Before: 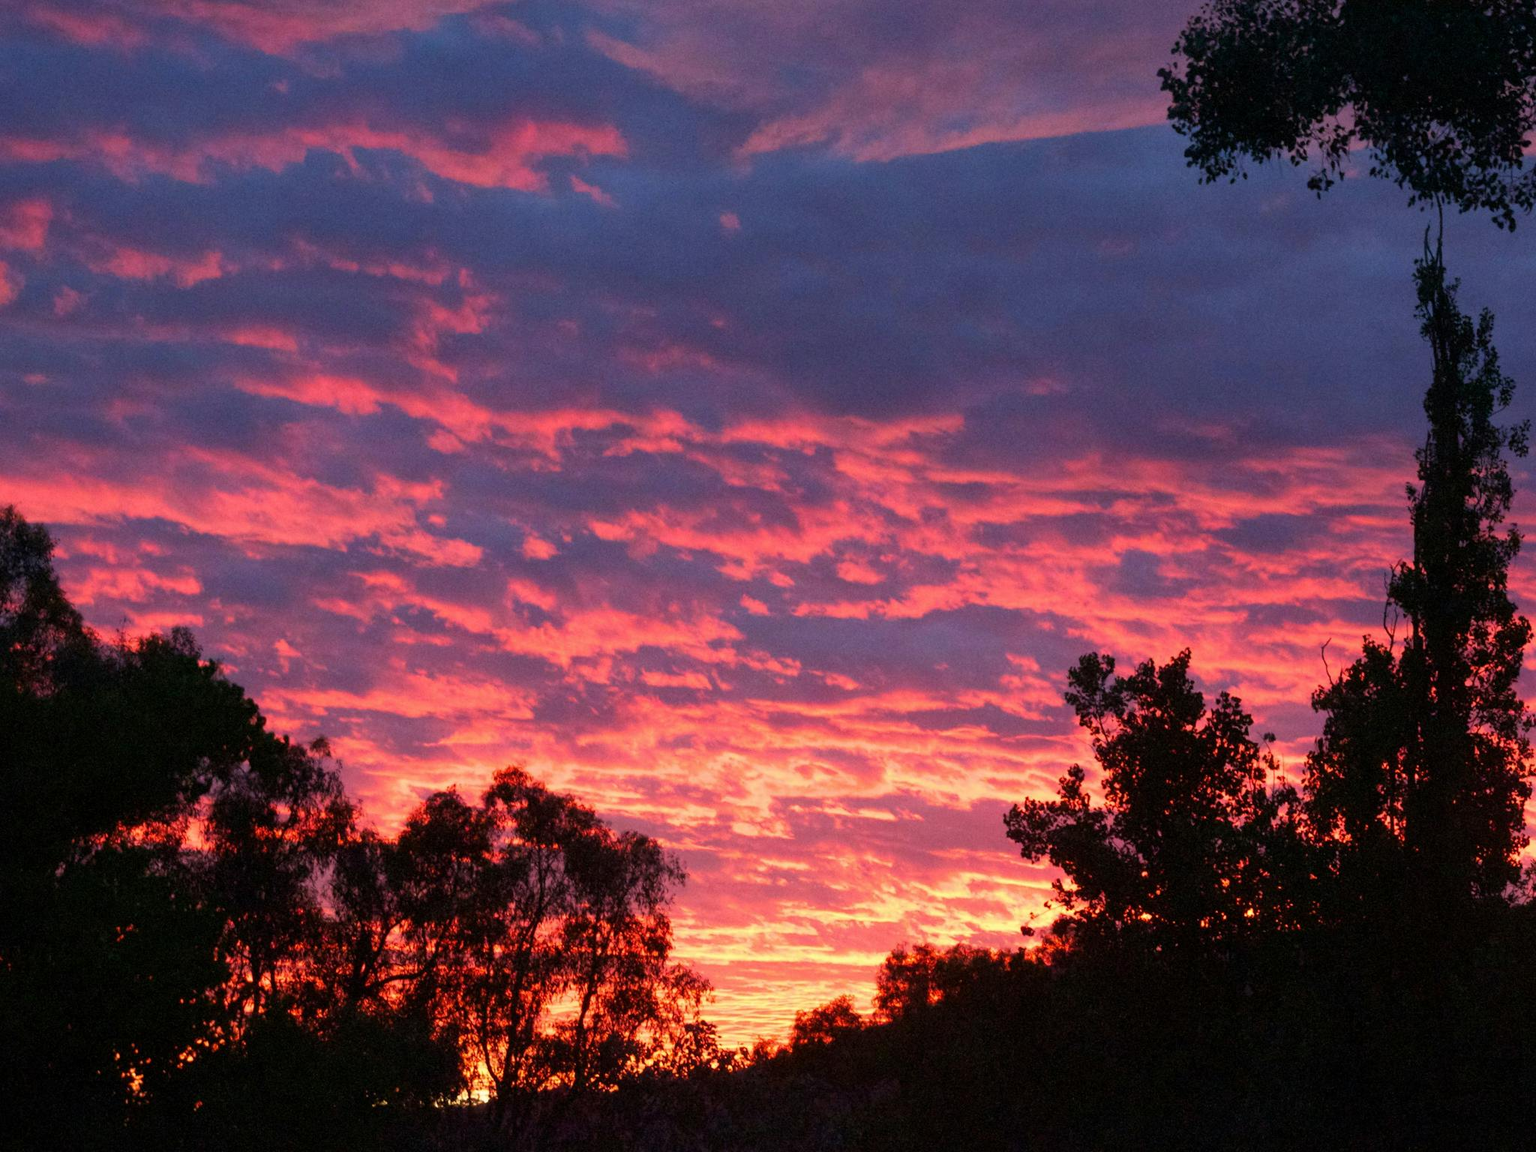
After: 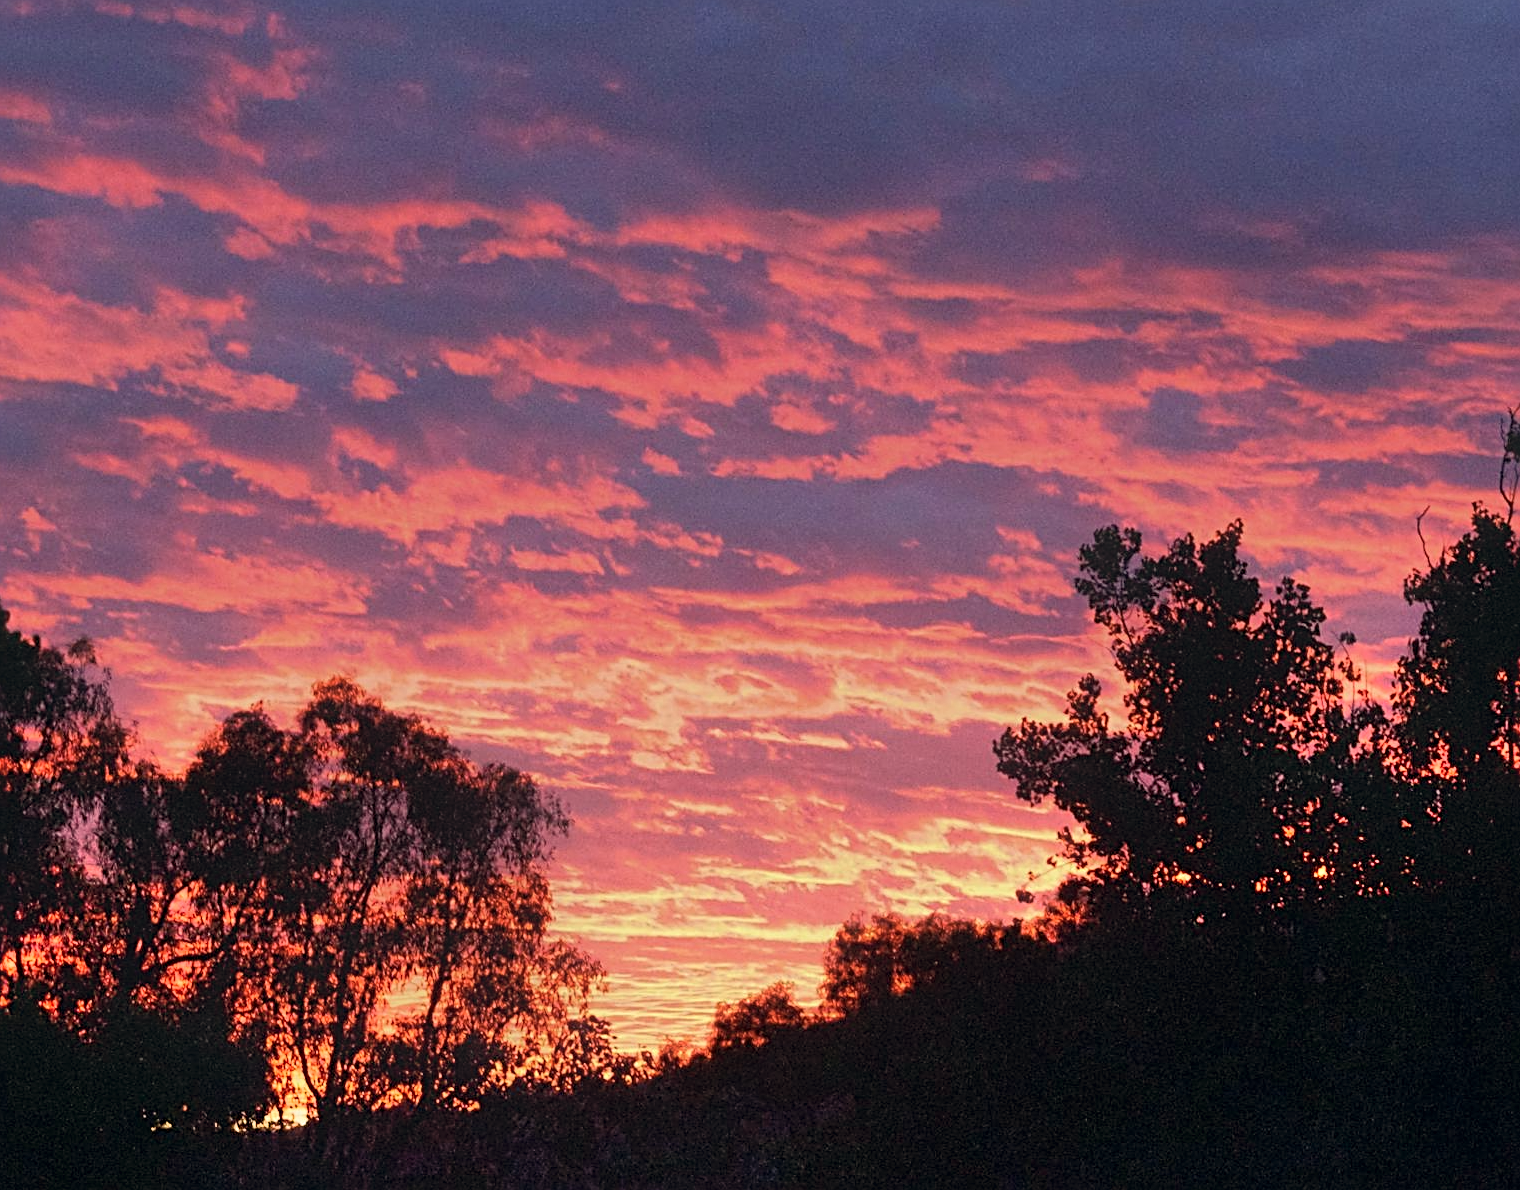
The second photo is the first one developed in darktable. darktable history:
sharpen: radius 2.753
crop: left 16.856%, top 22.496%, right 8.905%
color correction: highlights a* 2.91, highlights b* 5, shadows a* -1.56, shadows b* -4.91, saturation 0.793
shadows and highlights: highlights color adjustment 42.57%, low approximation 0.01, soften with gaussian
contrast equalizer: octaves 7, y [[0.439, 0.44, 0.442, 0.457, 0.493, 0.498], [0.5 ×6], [0.5 ×6], [0 ×6], [0 ×6]]
